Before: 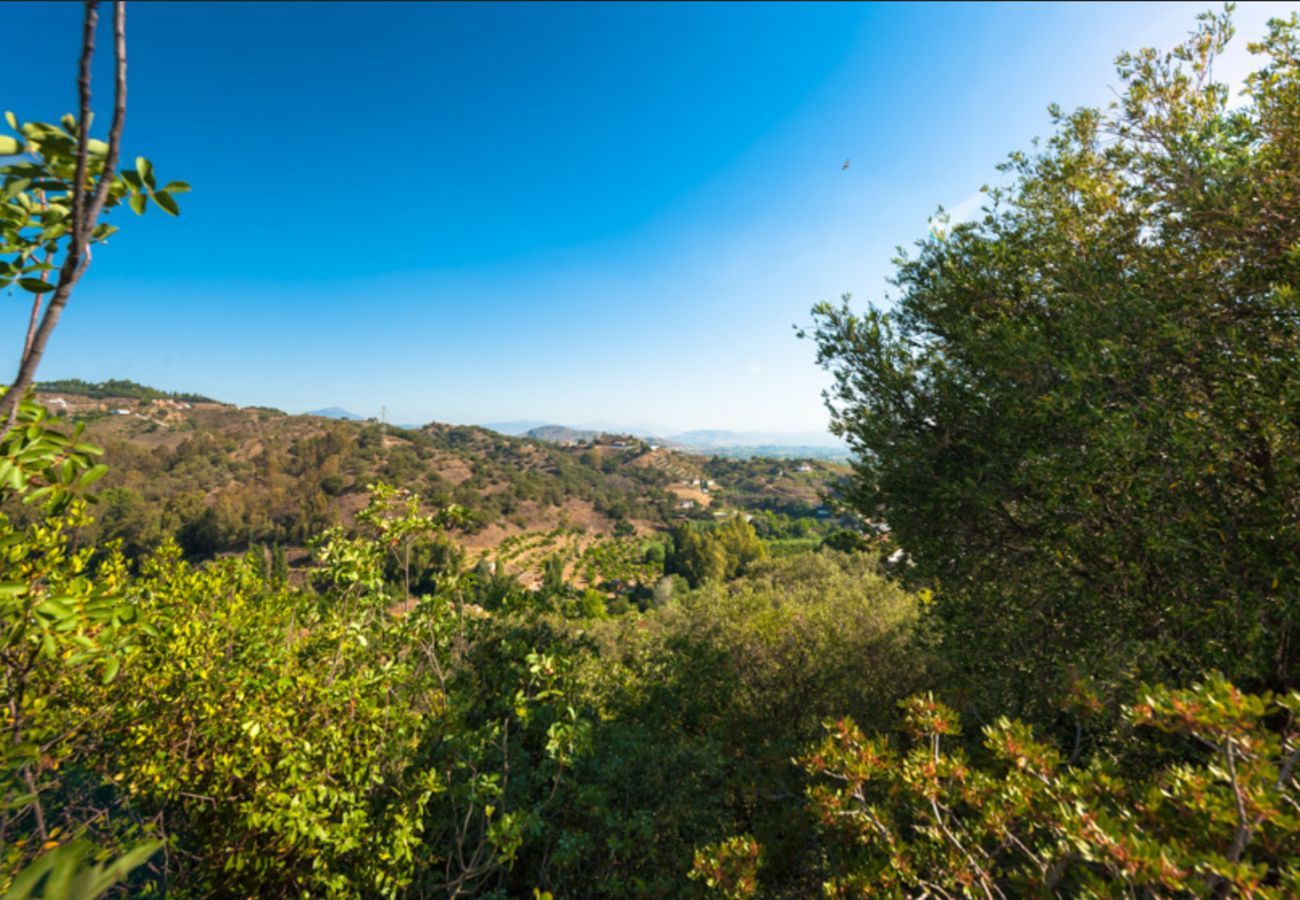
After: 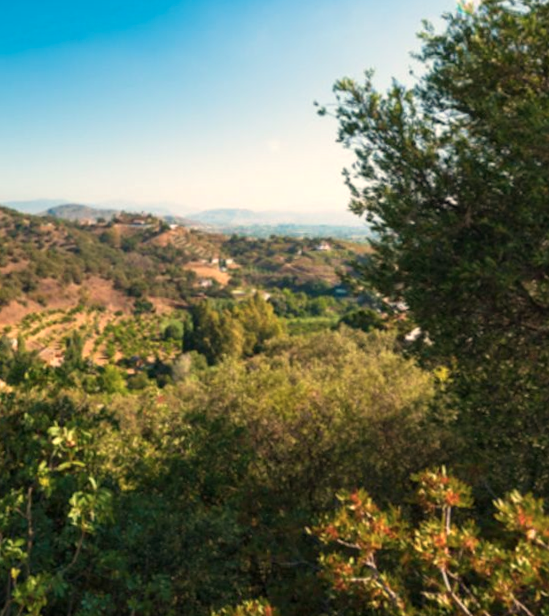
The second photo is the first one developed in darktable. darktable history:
rotate and perspective: rotation 0.074°, lens shift (vertical) 0.096, lens shift (horizontal) -0.041, crop left 0.043, crop right 0.952, crop top 0.024, crop bottom 0.979
white balance: red 1.138, green 0.996, blue 0.812
color calibration: illuminant as shot in camera, x 0.37, y 0.382, temperature 4313.32 K
crop: left 35.432%, top 26.233%, right 20.145%, bottom 3.432%
